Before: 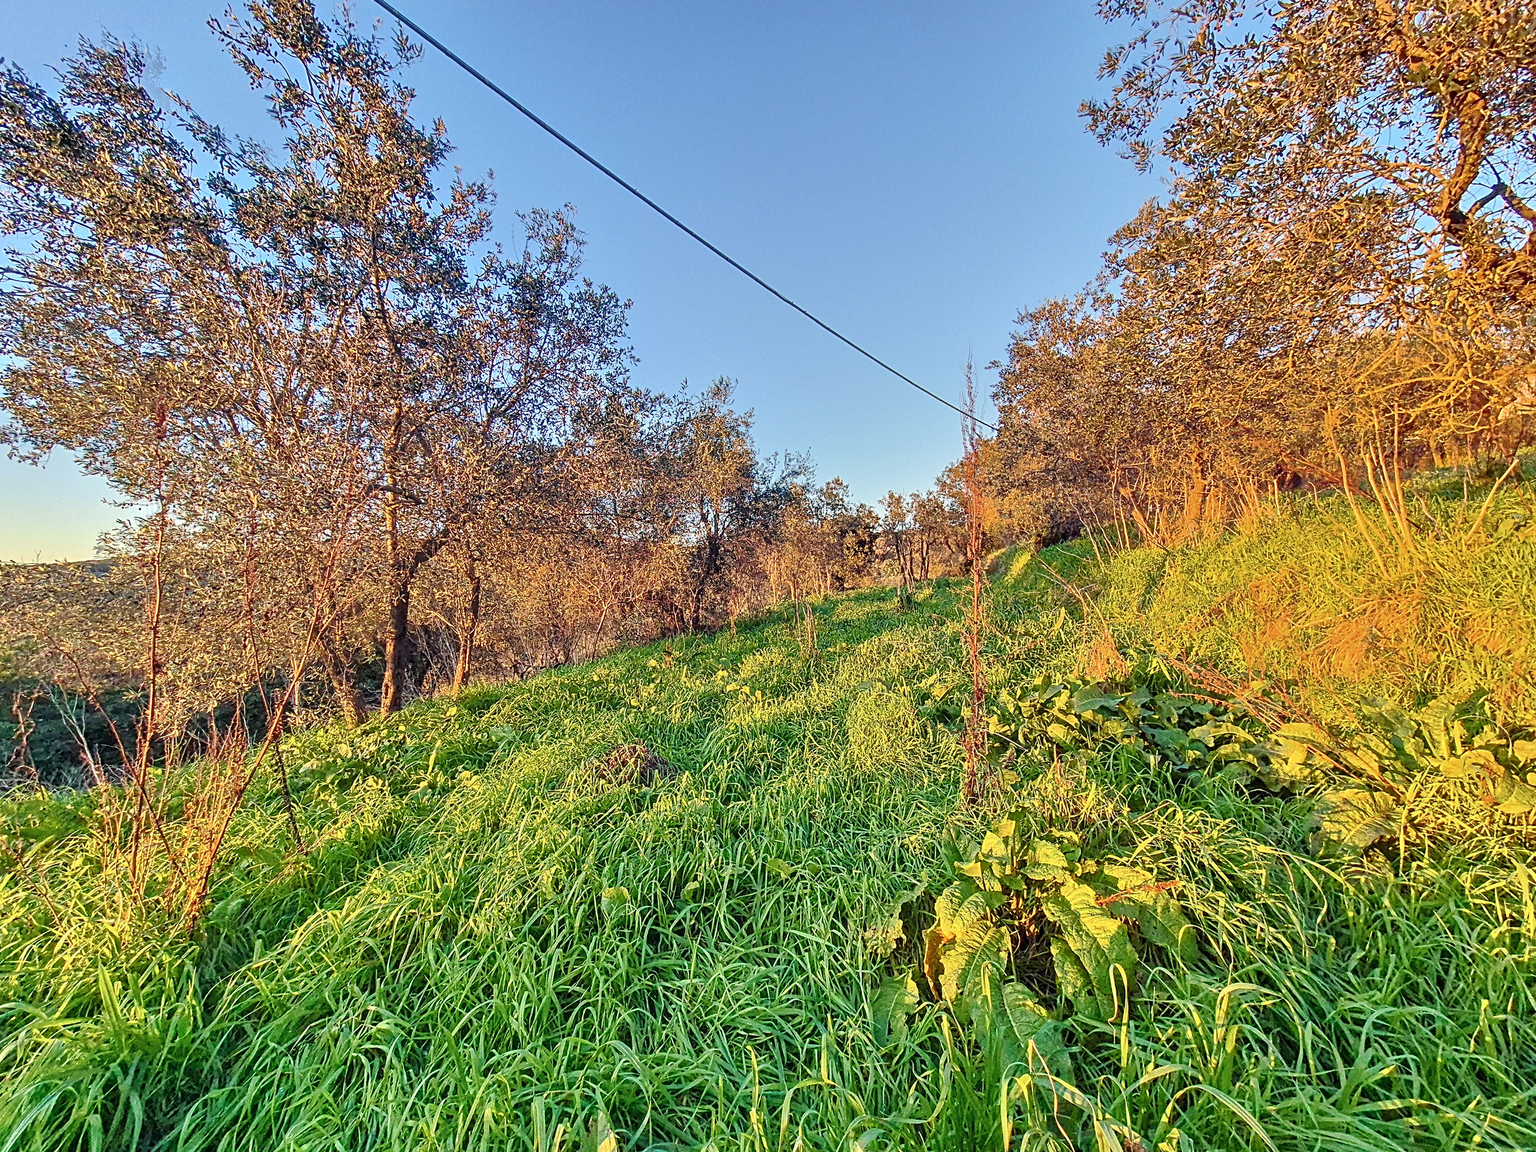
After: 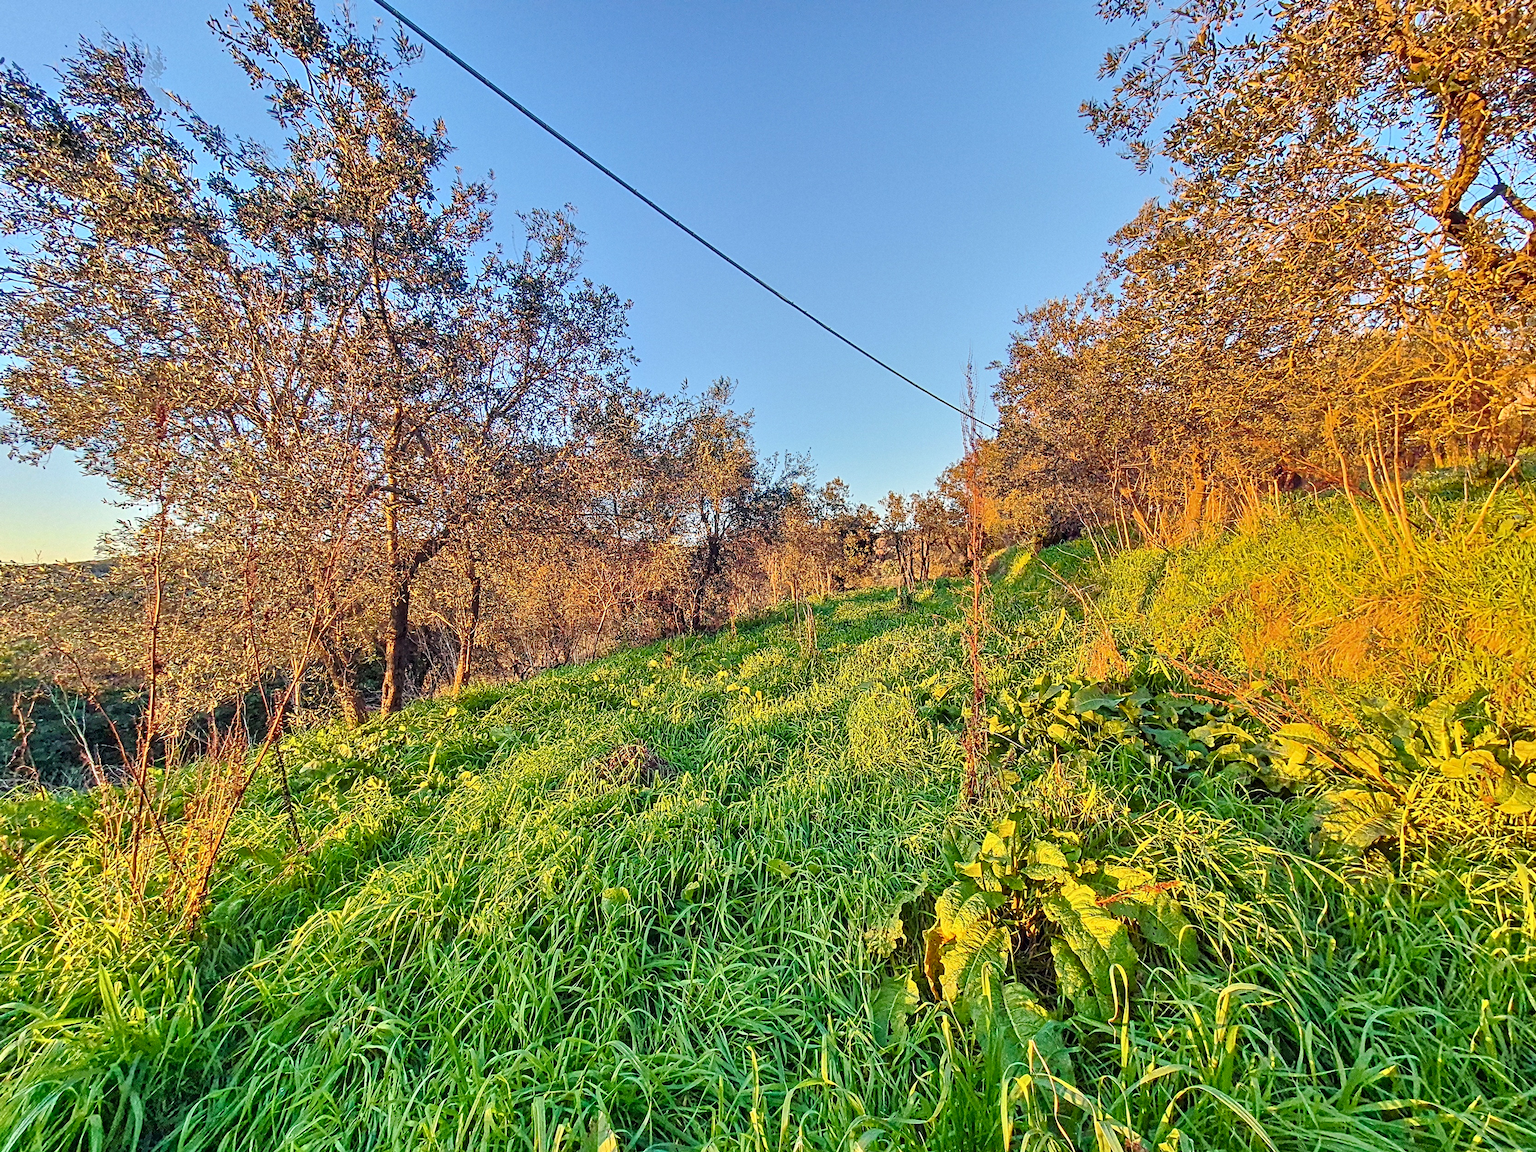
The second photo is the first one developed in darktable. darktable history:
color balance rgb: perceptual saturation grading › global saturation 0.748%, global vibrance 24.882%
